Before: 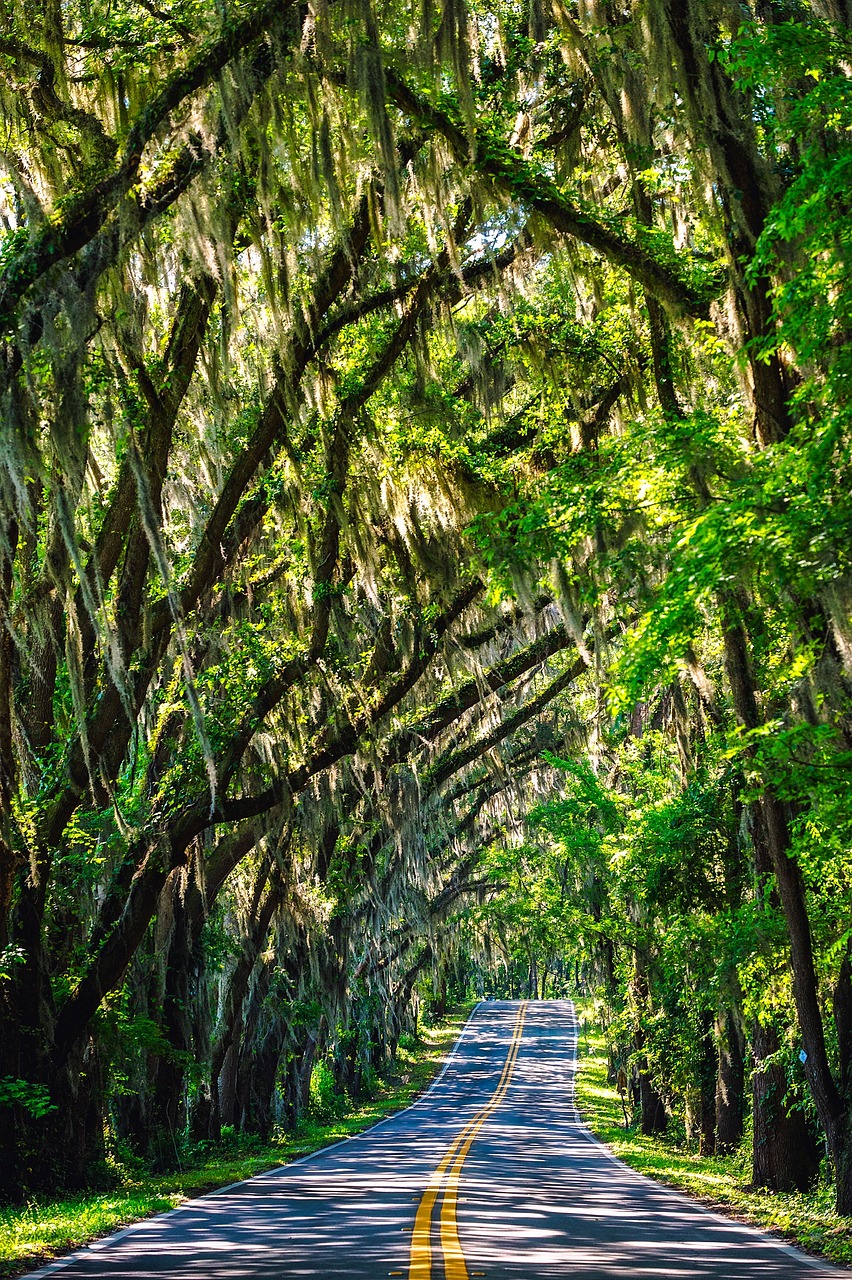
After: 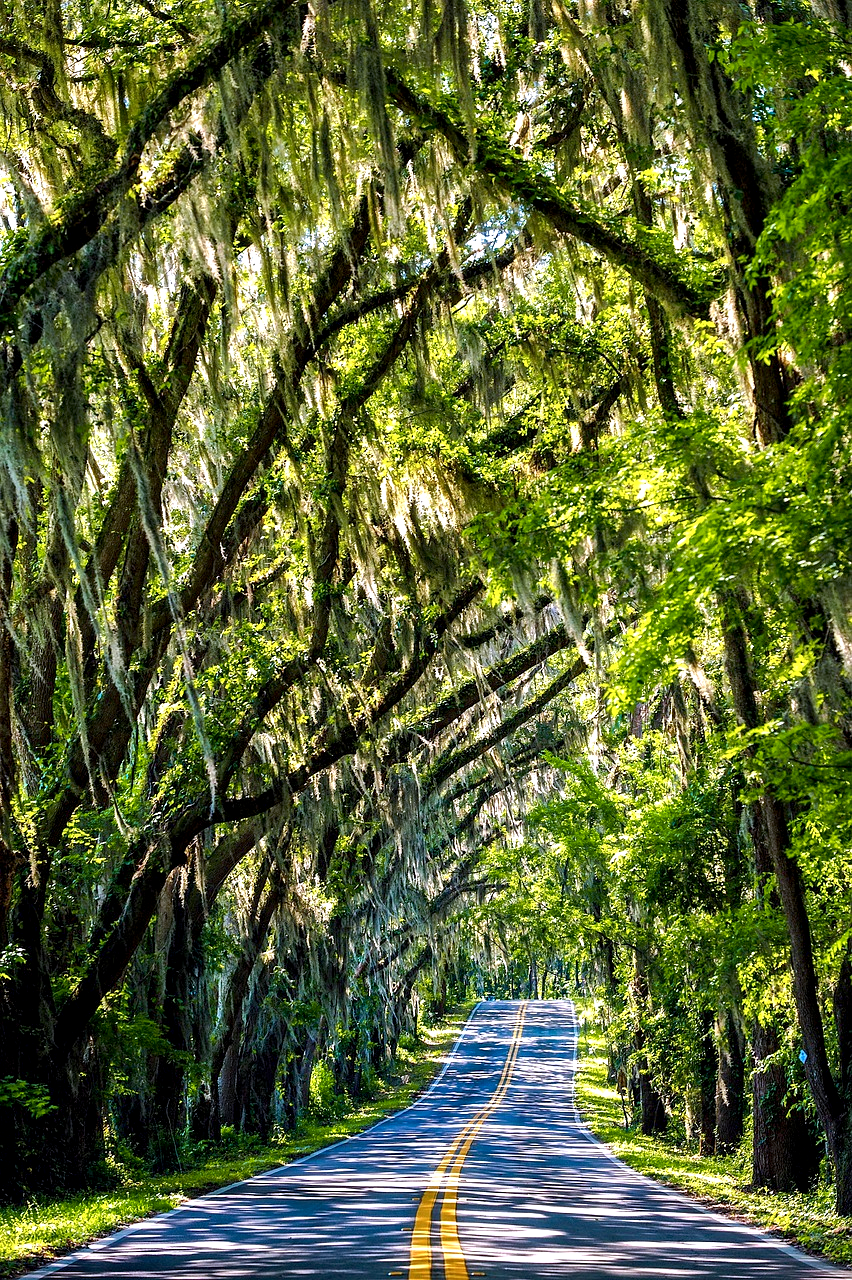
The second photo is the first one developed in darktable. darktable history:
color zones: curves: ch2 [(0, 0.5) (0.143, 0.5) (0.286, 0.489) (0.415, 0.421) (0.571, 0.5) (0.714, 0.5) (0.857, 0.5) (1, 0.5)]
color calibration: illuminant as shot in camera, x 0.358, y 0.373, temperature 4628.91 K
exposure: black level correction 0.005, exposure 0.417 EV, compensate highlight preservation false
